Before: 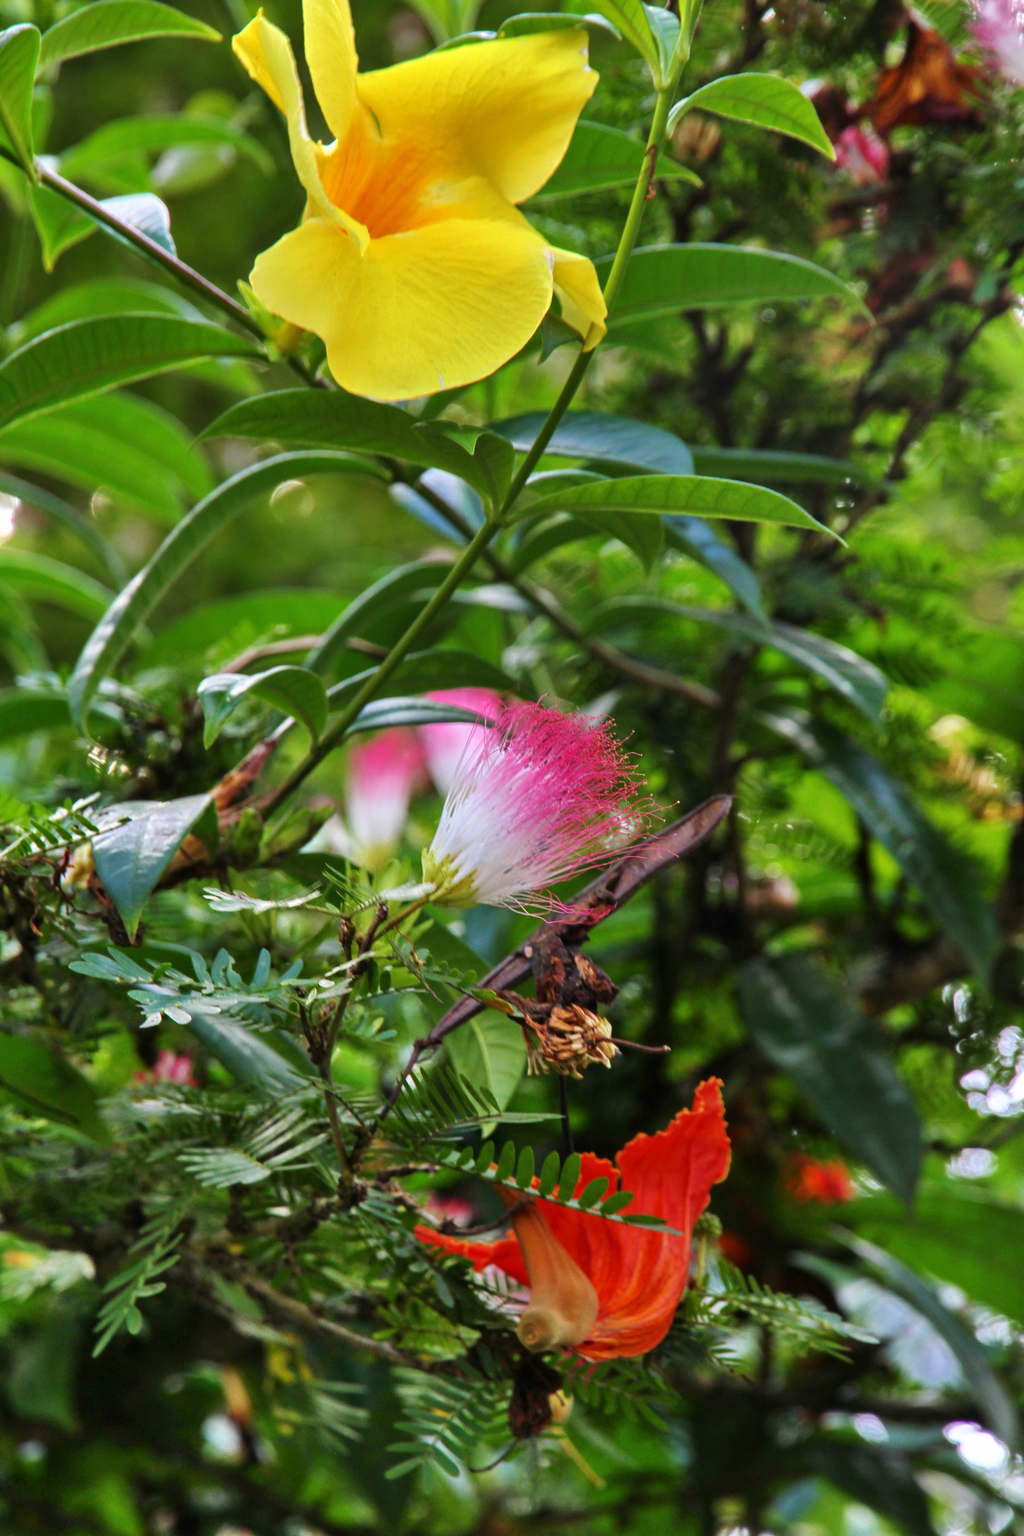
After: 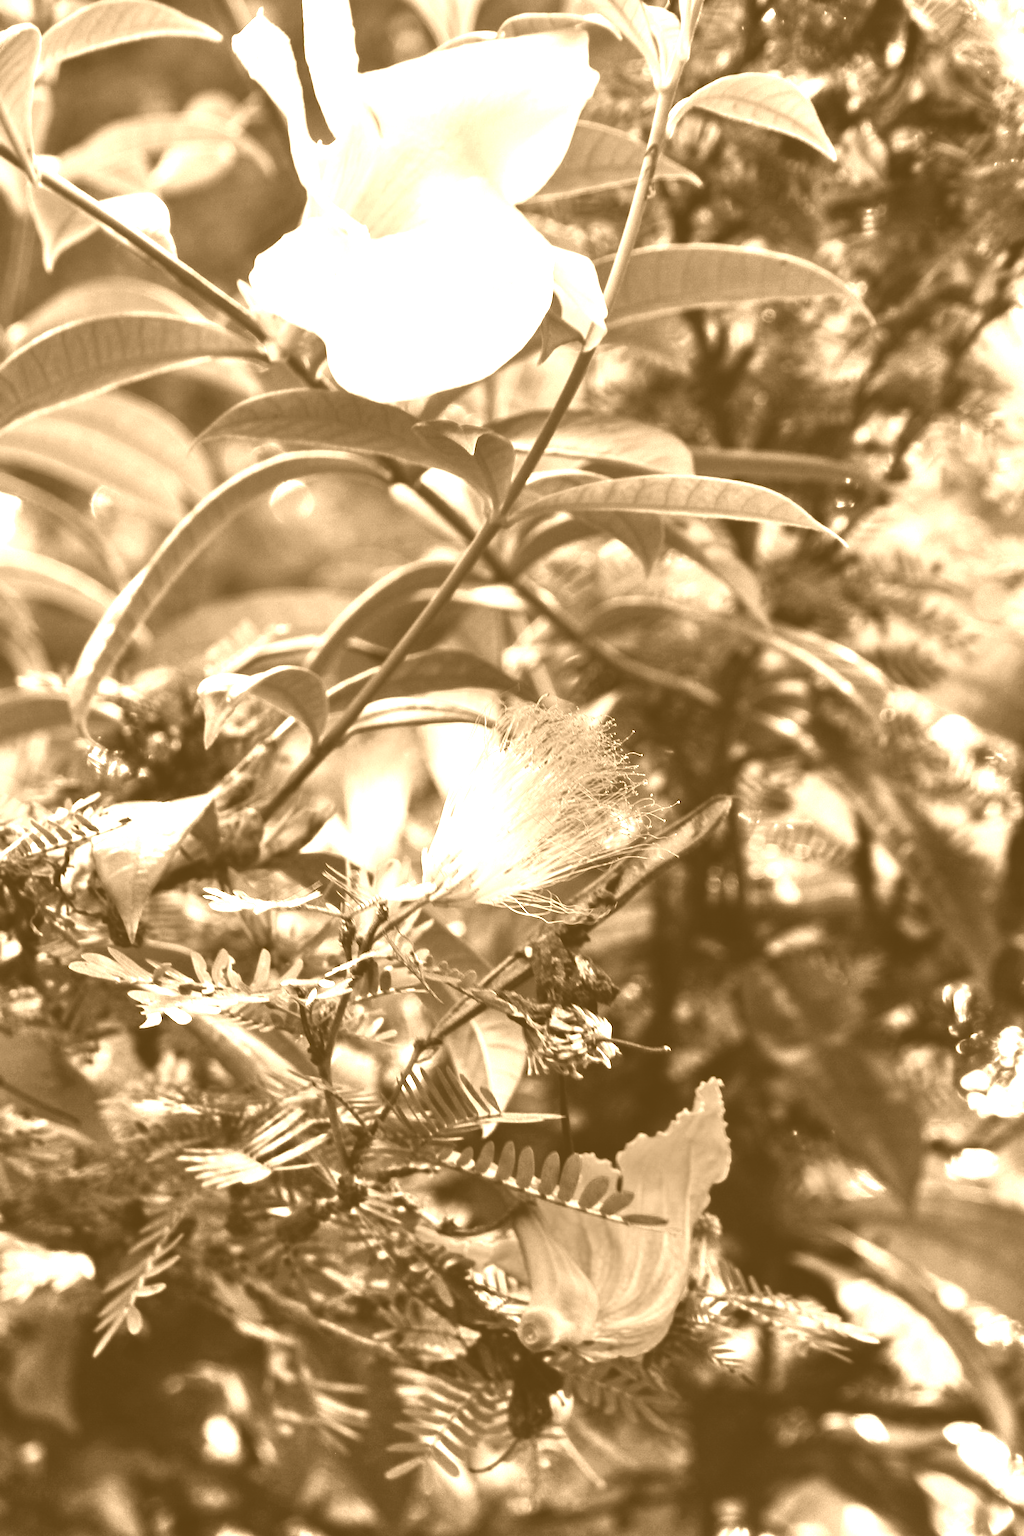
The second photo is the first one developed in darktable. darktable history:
colorize: hue 28.8°, source mix 100%
tone equalizer: -8 EV -1.08 EV, -7 EV -1.01 EV, -6 EV -0.867 EV, -5 EV -0.578 EV, -3 EV 0.578 EV, -2 EV 0.867 EV, -1 EV 1.01 EV, +0 EV 1.08 EV, edges refinement/feathering 500, mask exposure compensation -1.57 EV, preserve details no
